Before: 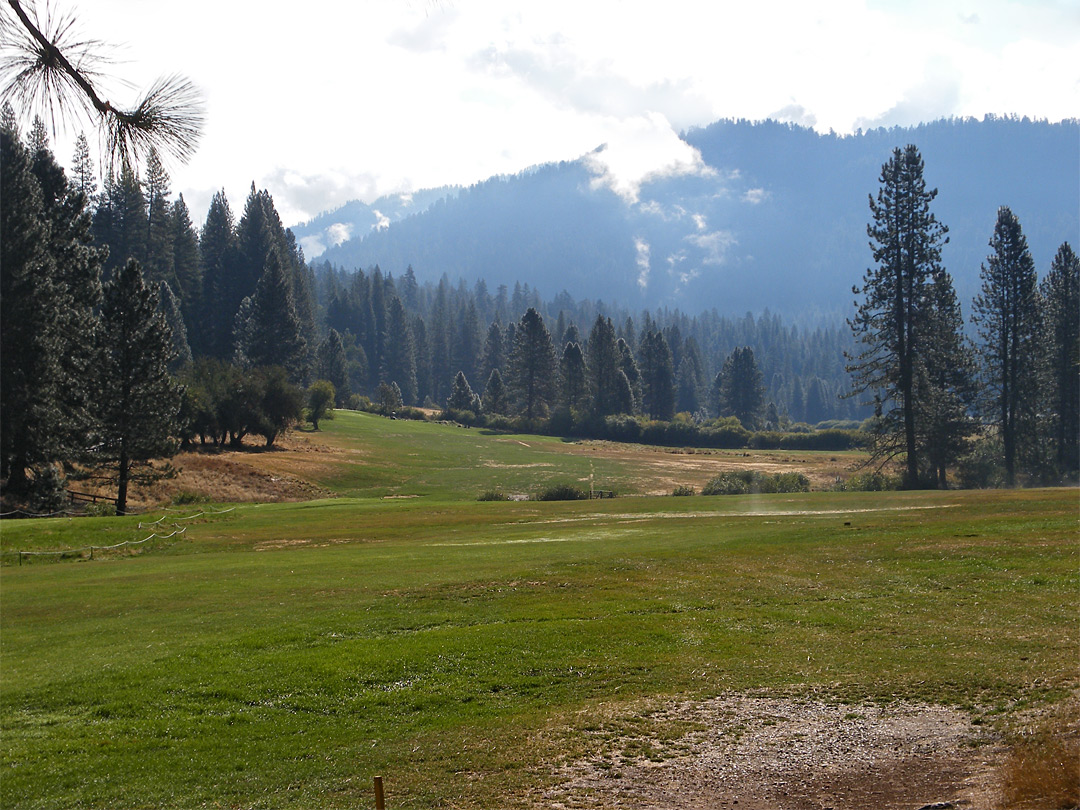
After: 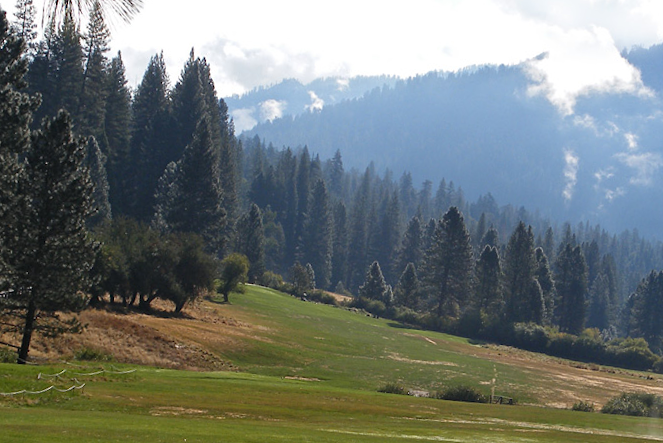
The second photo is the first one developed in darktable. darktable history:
crop and rotate: angle -6.82°, left 2.02%, top 6.81%, right 27.295%, bottom 30.182%
